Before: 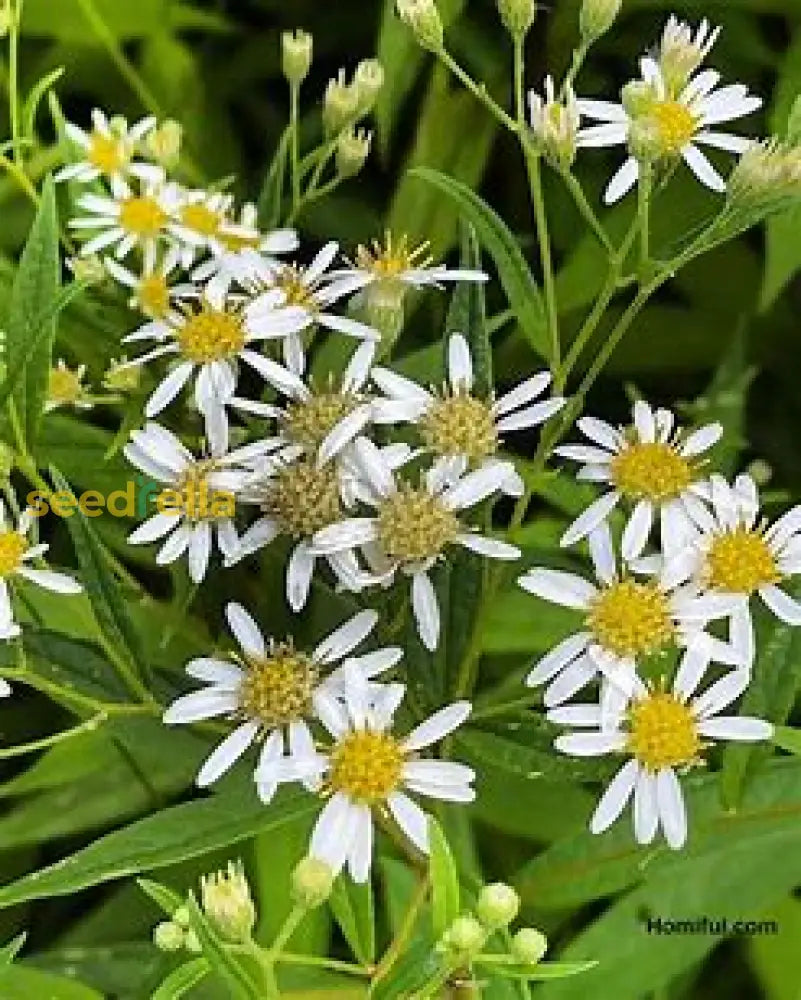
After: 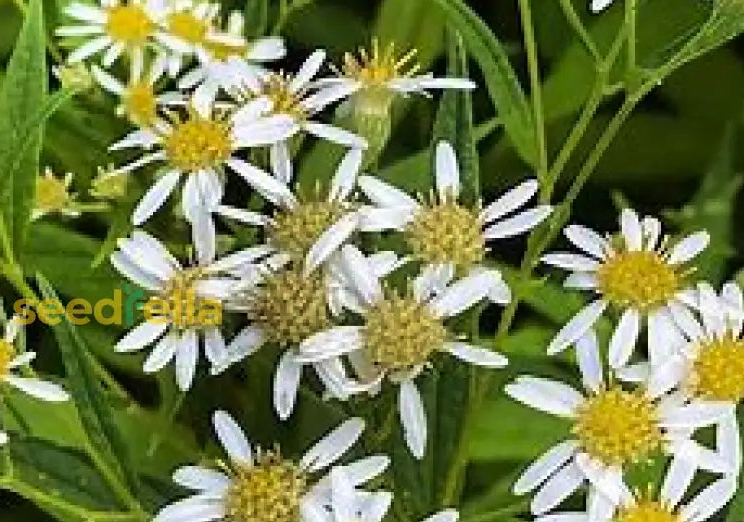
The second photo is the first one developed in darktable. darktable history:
crop: left 1.744%, top 19.225%, right 5.069%, bottom 28.357%
velvia: on, module defaults
